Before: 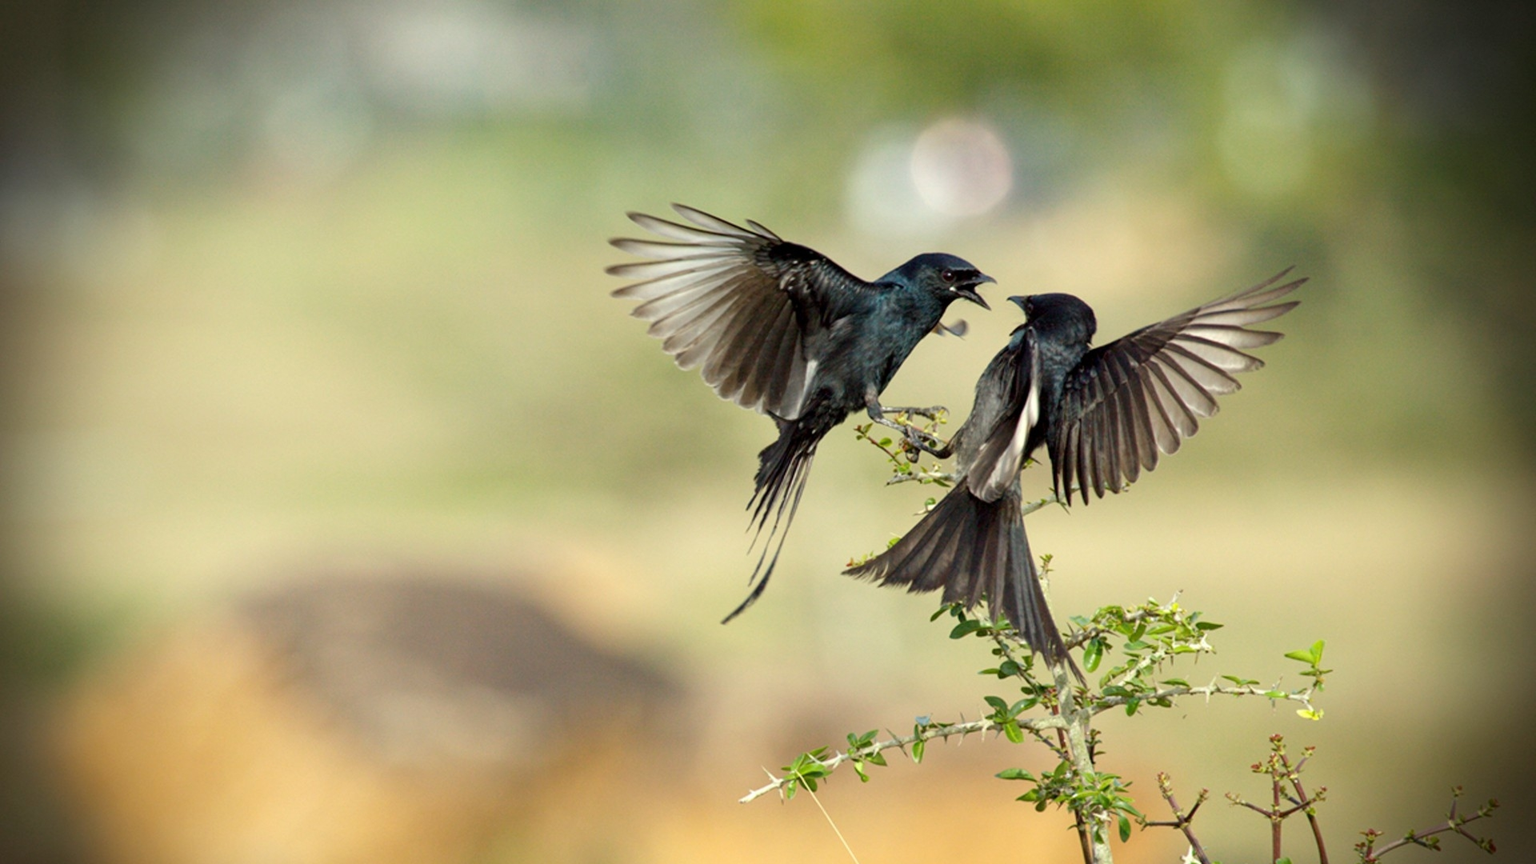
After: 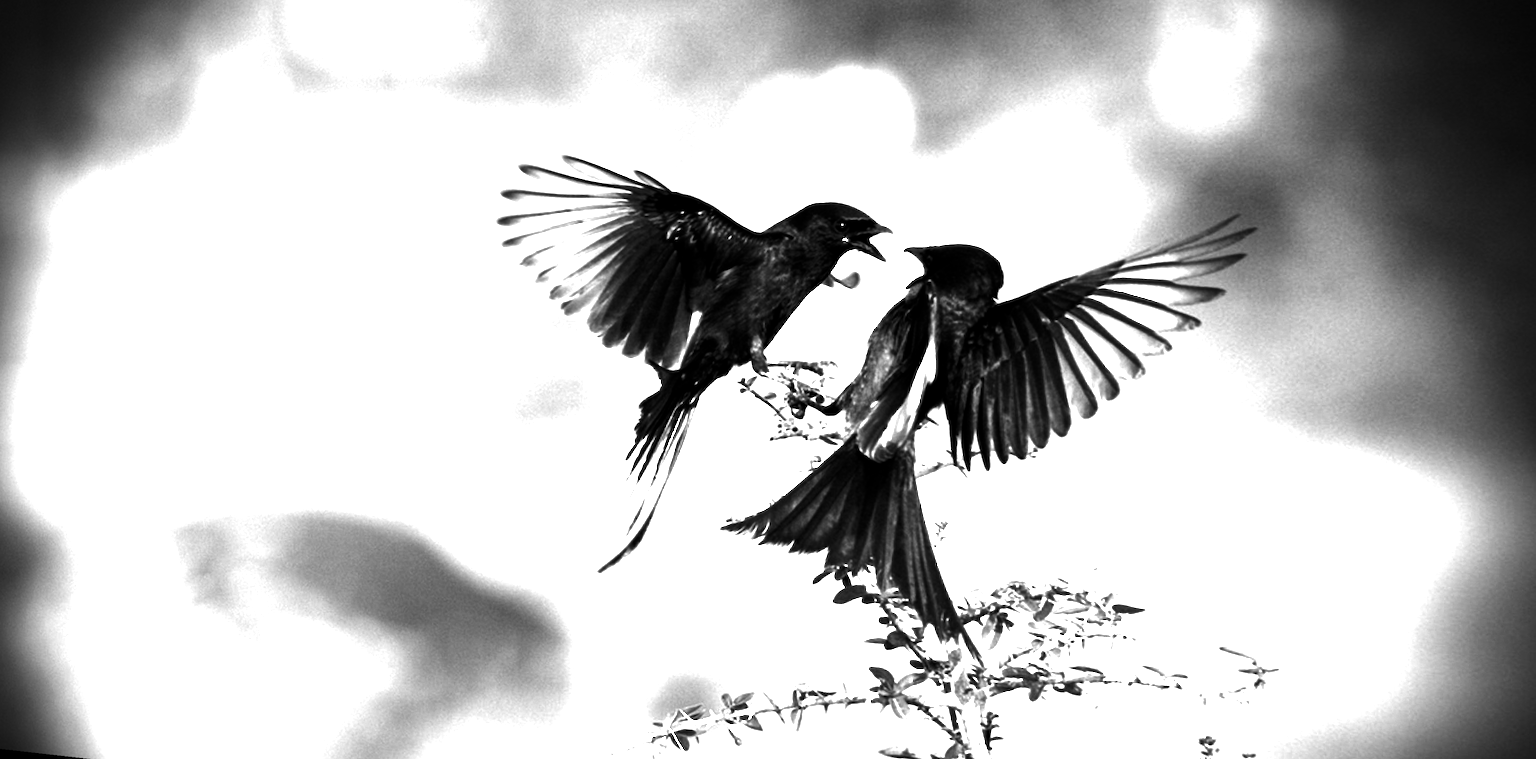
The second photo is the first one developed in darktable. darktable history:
rotate and perspective: rotation 1.69°, lens shift (vertical) -0.023, lens shift (horizontal) -0.291, crop left 0.025, crop right 0.988, crop top 0.092, crop bottom 0.842
contrast brightness saturation: contrast 0.02, brightness -1, saturation -1
exposure: black level correction 0, exposure 1.5 EV, compensate exposure bias true, compensate highlight preservation false
